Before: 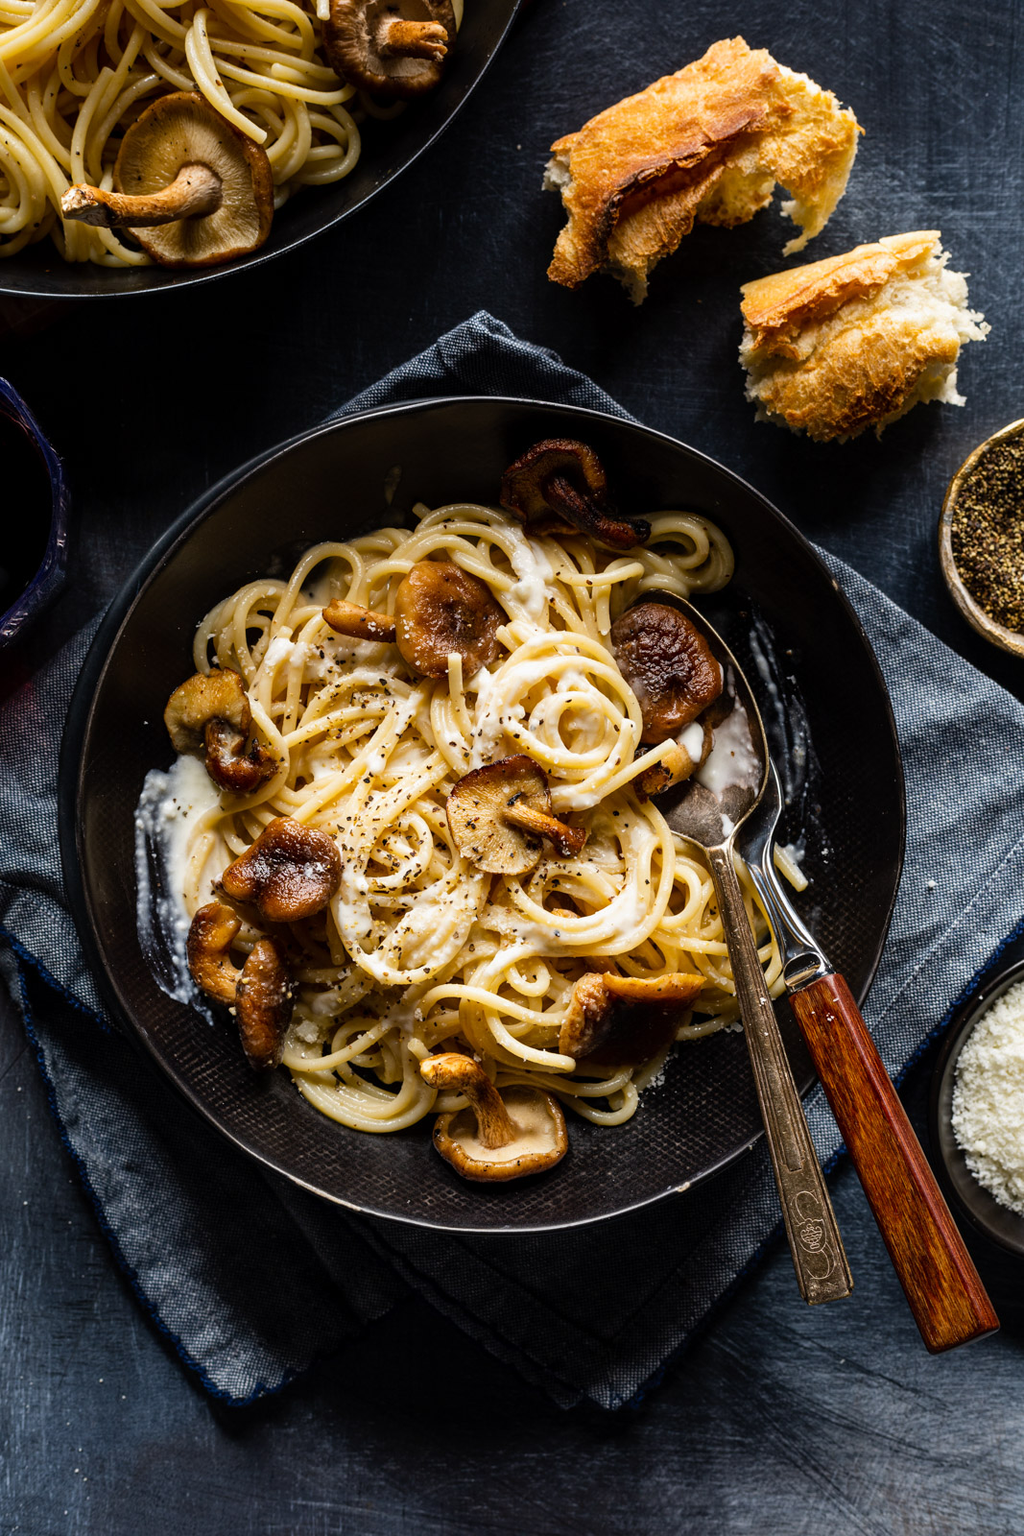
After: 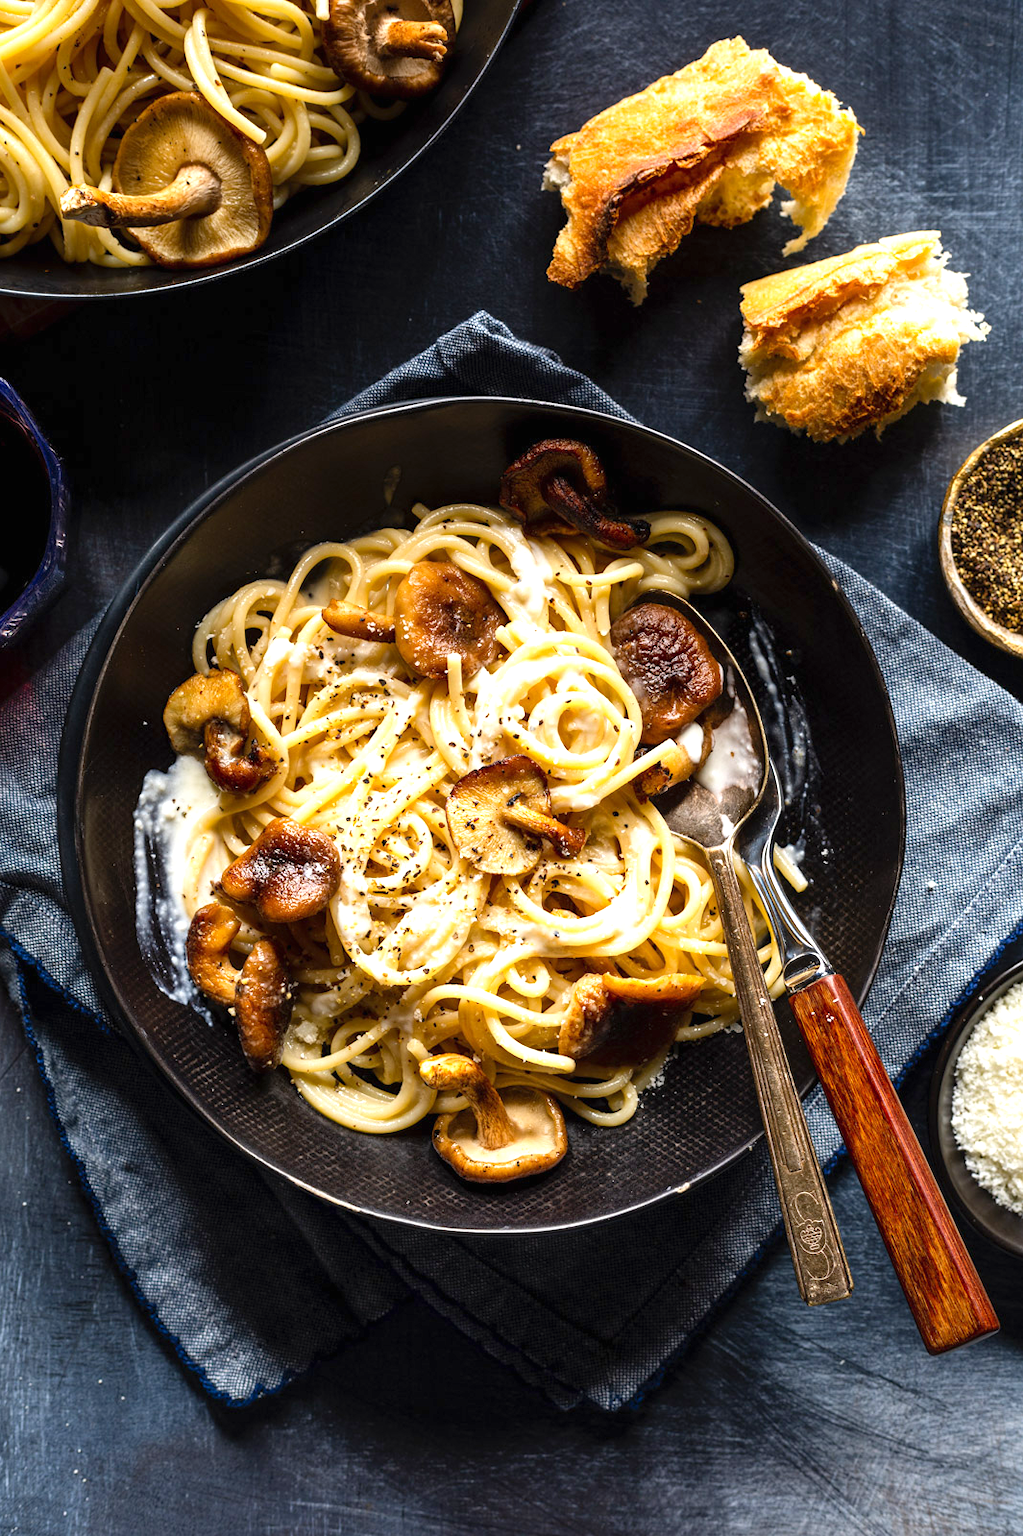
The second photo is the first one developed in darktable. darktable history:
crop and rotate: left 0.126%
exposure: black level correction 0, exposure 0.7 EV, compensate exposure bias true, compensate highlight preservation false
levels: levels [0, 0.478, 1]
